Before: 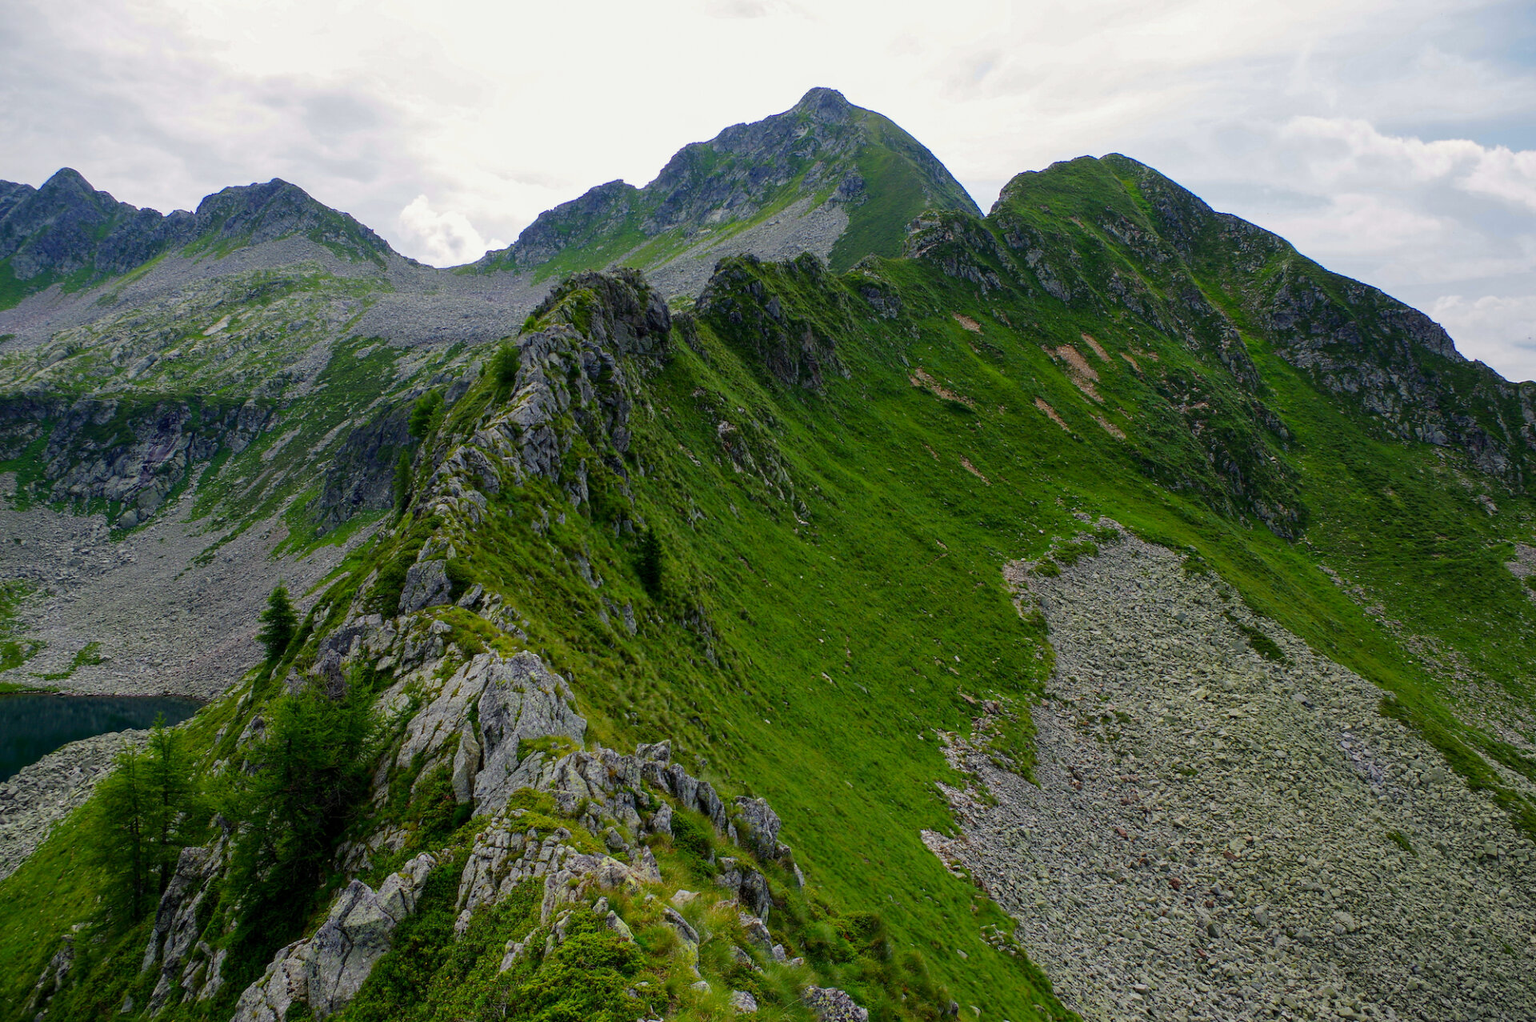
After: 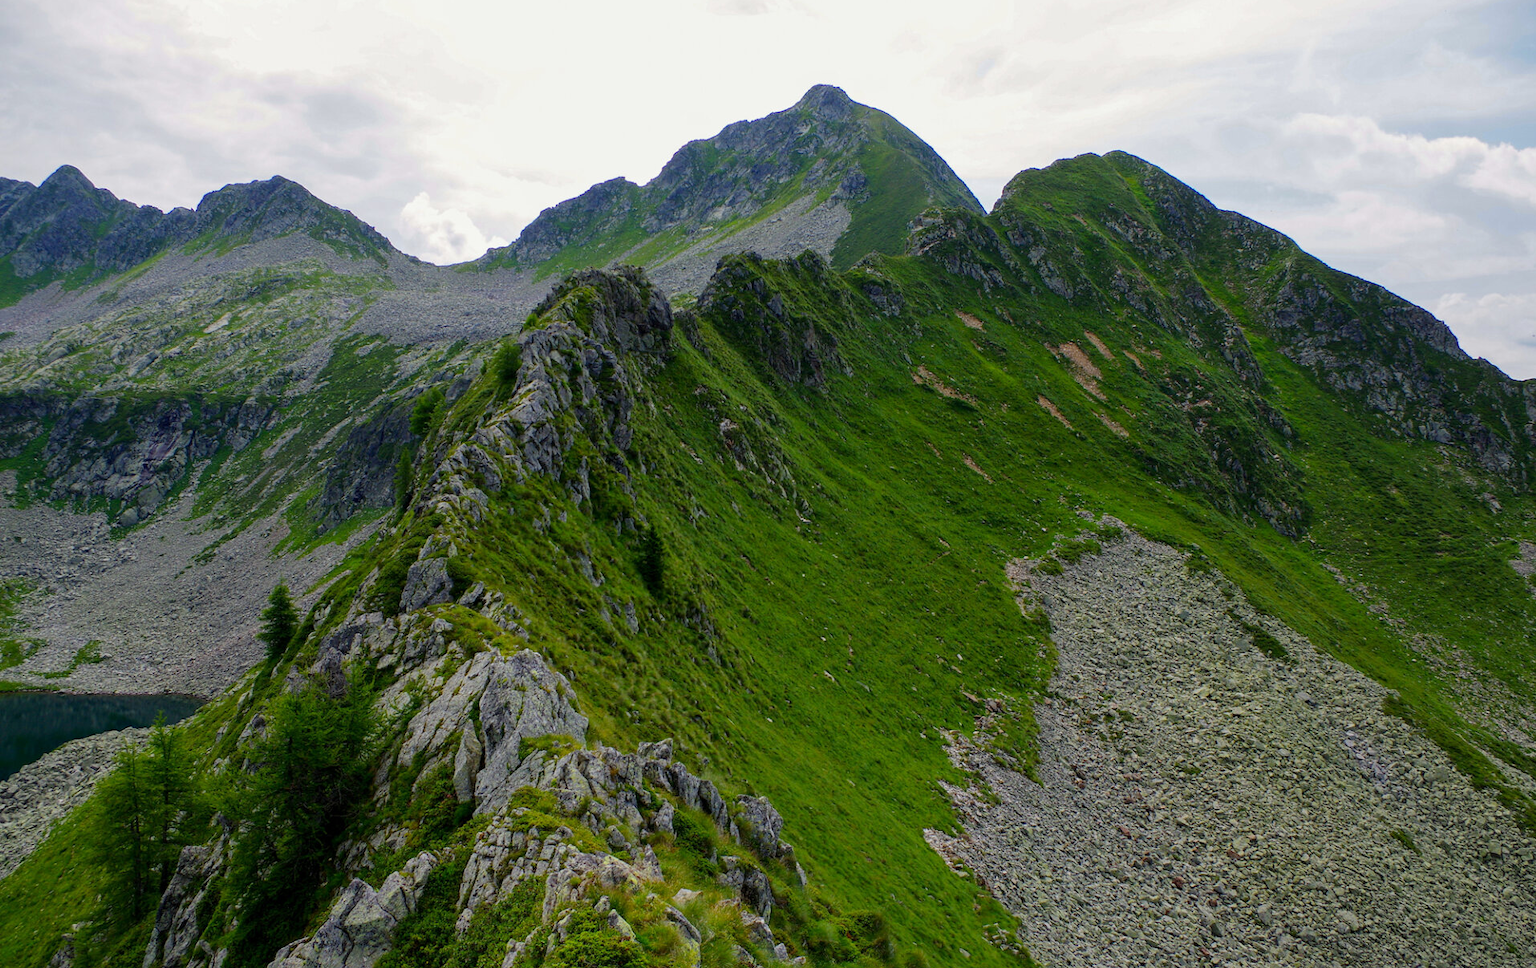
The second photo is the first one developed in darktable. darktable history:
crop: top 0.326%, right 0.26%, bottom 5.101%
